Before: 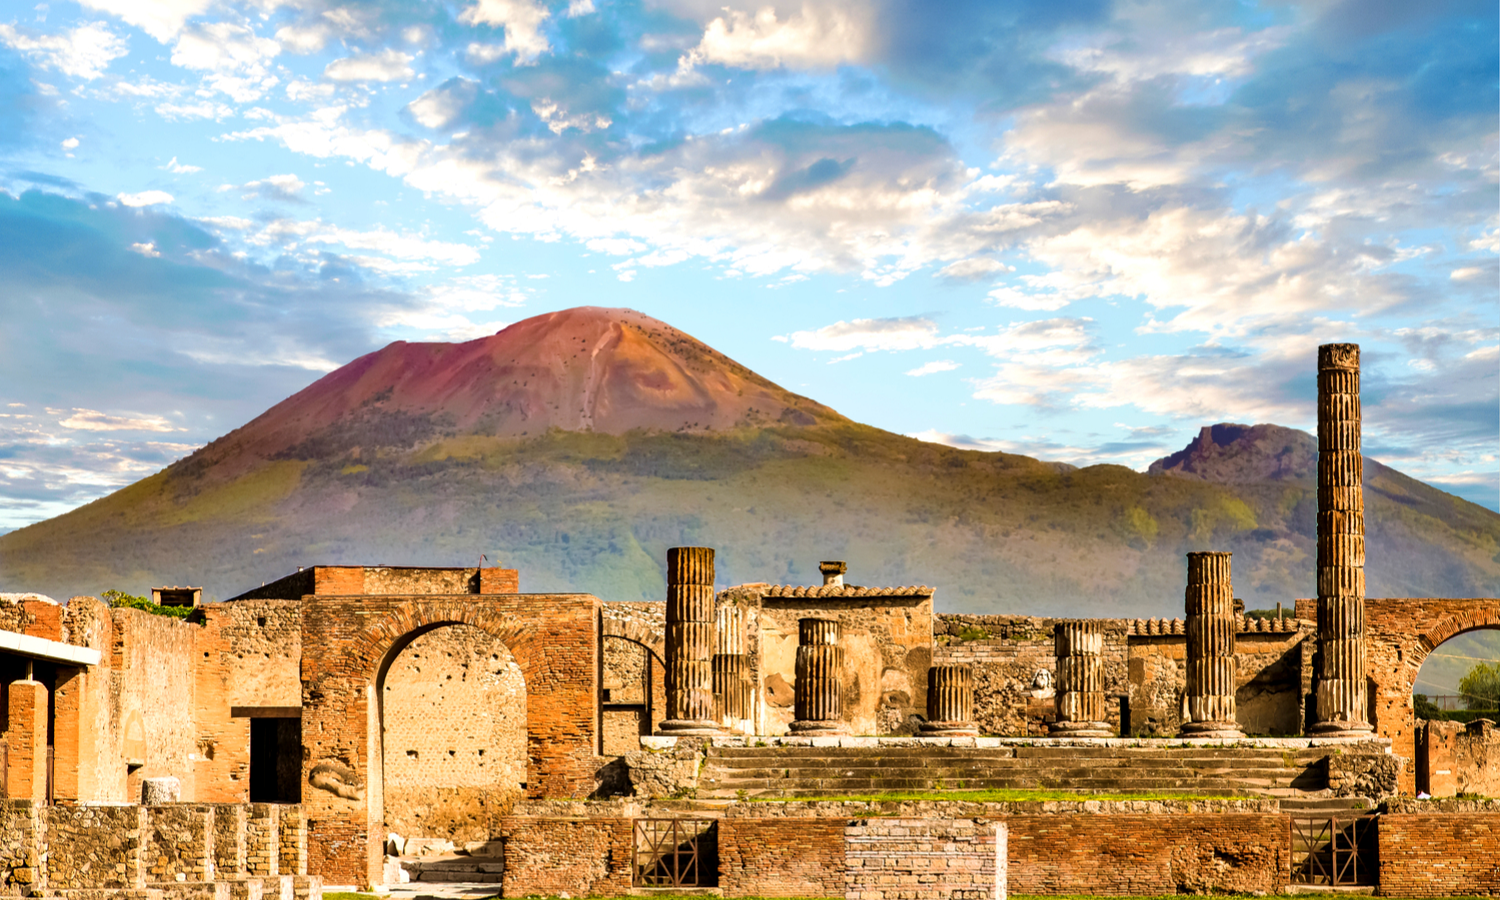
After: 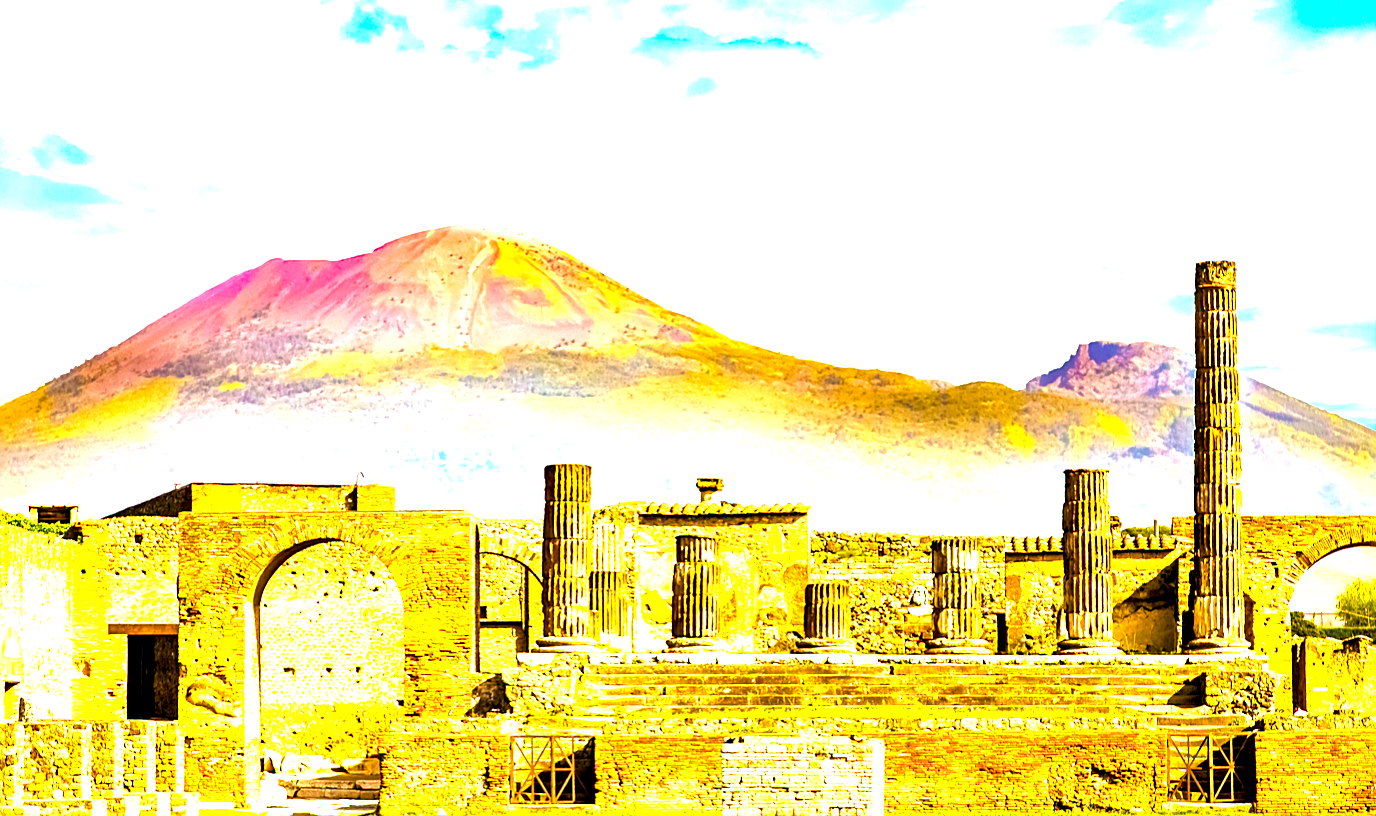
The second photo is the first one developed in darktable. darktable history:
exposure: black level correction 0.001, exposure 2.607 EV, compensate exposure bias true, compensate highlight preservation false
sharpen: on, module defaults
color balance rgb: perceptual saturation grading › global saturation 30%, global vibrance 20%
crop and rotate: left 8.262%, top 9.226%
local contrast: mode bilateral grid, contrast 20, coarseness 50, detail 120%, midtone range 0.2
